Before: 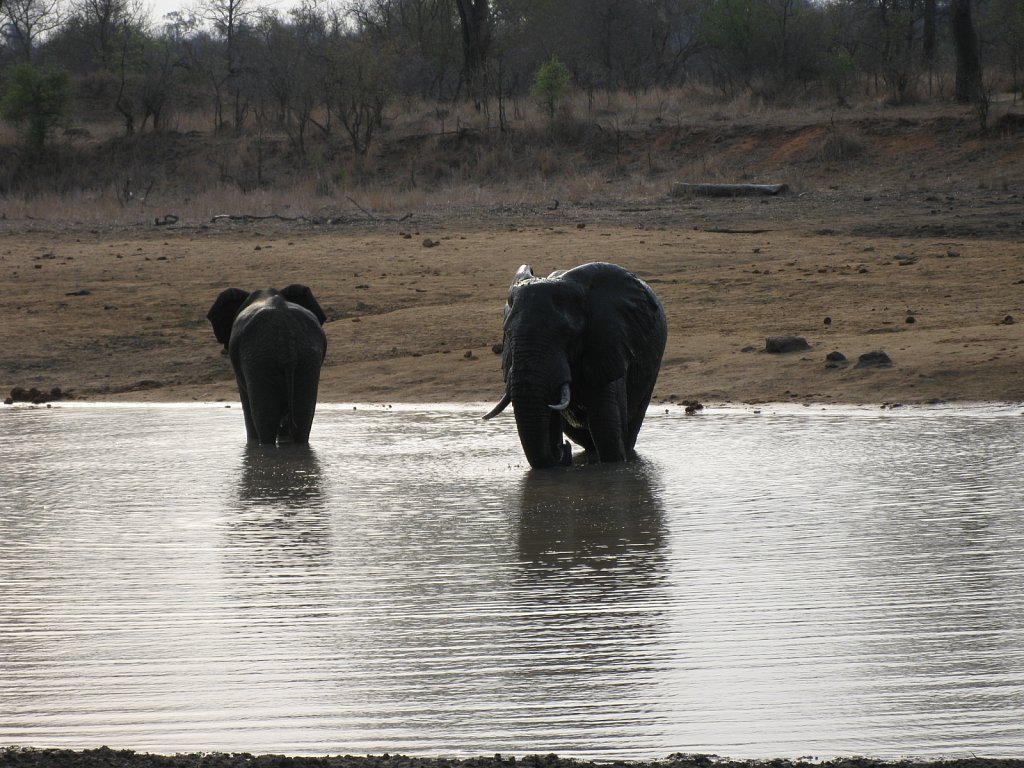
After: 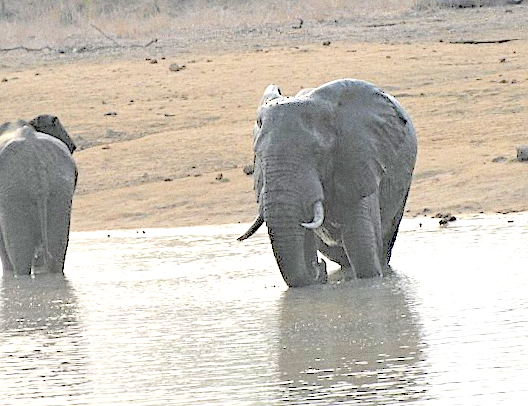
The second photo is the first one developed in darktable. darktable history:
crop: left 25%, top 25%, right 25%, bottom 25%
rotate and perspective: rotation -2.56°, automatic cropping off
haze removal: strength 0.25, distance 0.25, compatibility mode true, adaptive false
exposure: black level correction 0, exposure 0.95 EV, compensate exposure bias true, compensate highlight preservation false
sharpen: on, module defaults
grain: coarseness 0.09 ISO
contrast brightness saturation: brightness 1
